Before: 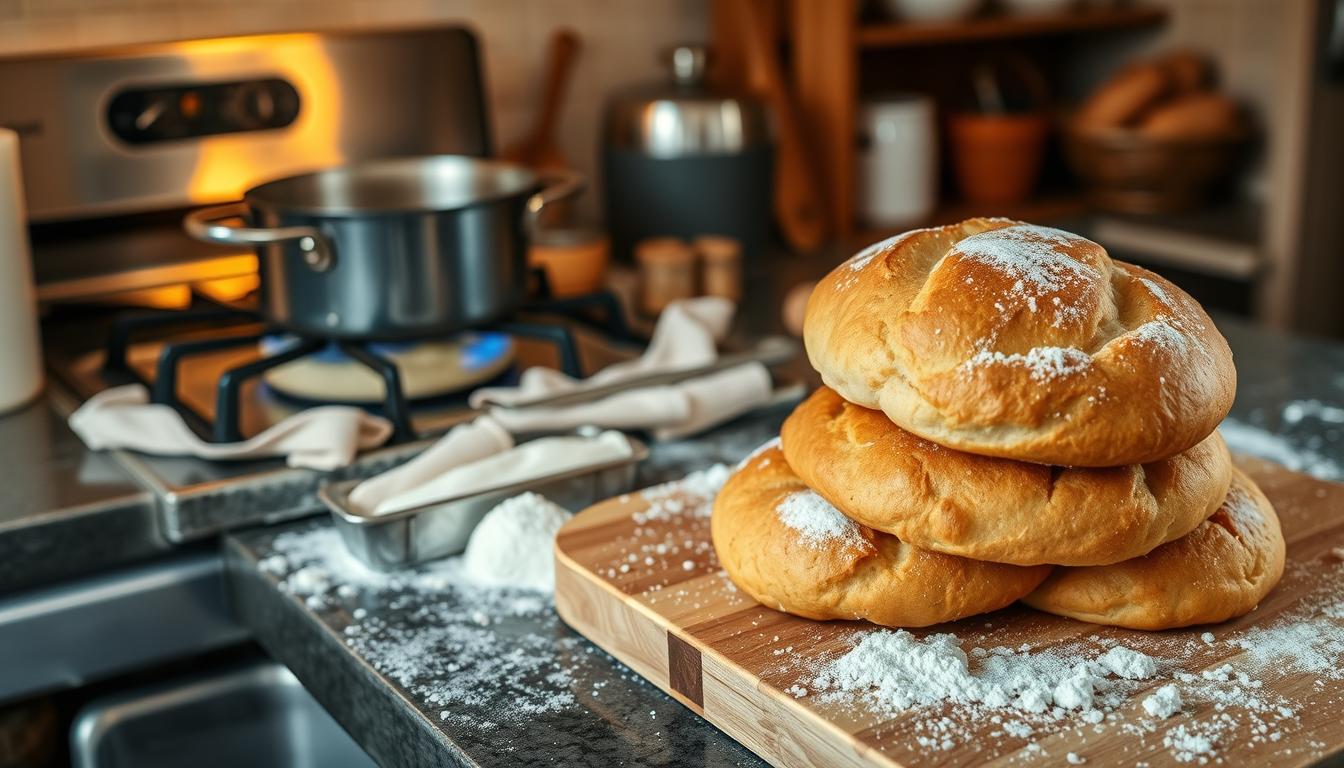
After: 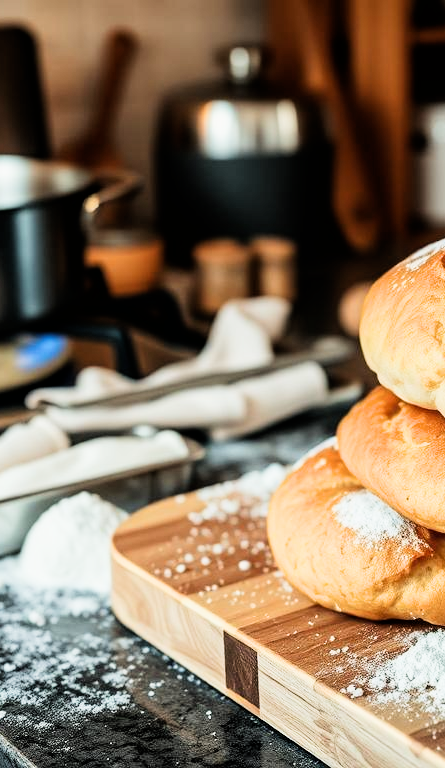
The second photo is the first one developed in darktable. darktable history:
filmic rgb: black relative exposure -5.09 EV, white relative exposure 3.55 EV, hardness 3.17, contrast 1.487, highlights saturation mix -49.31%, iterations of high-quality reconstruction 0
exposure: black level correction 0, exposure 0.499 EV, compensate highlight preservation false
crop: left 33.04%, right 33.78%
